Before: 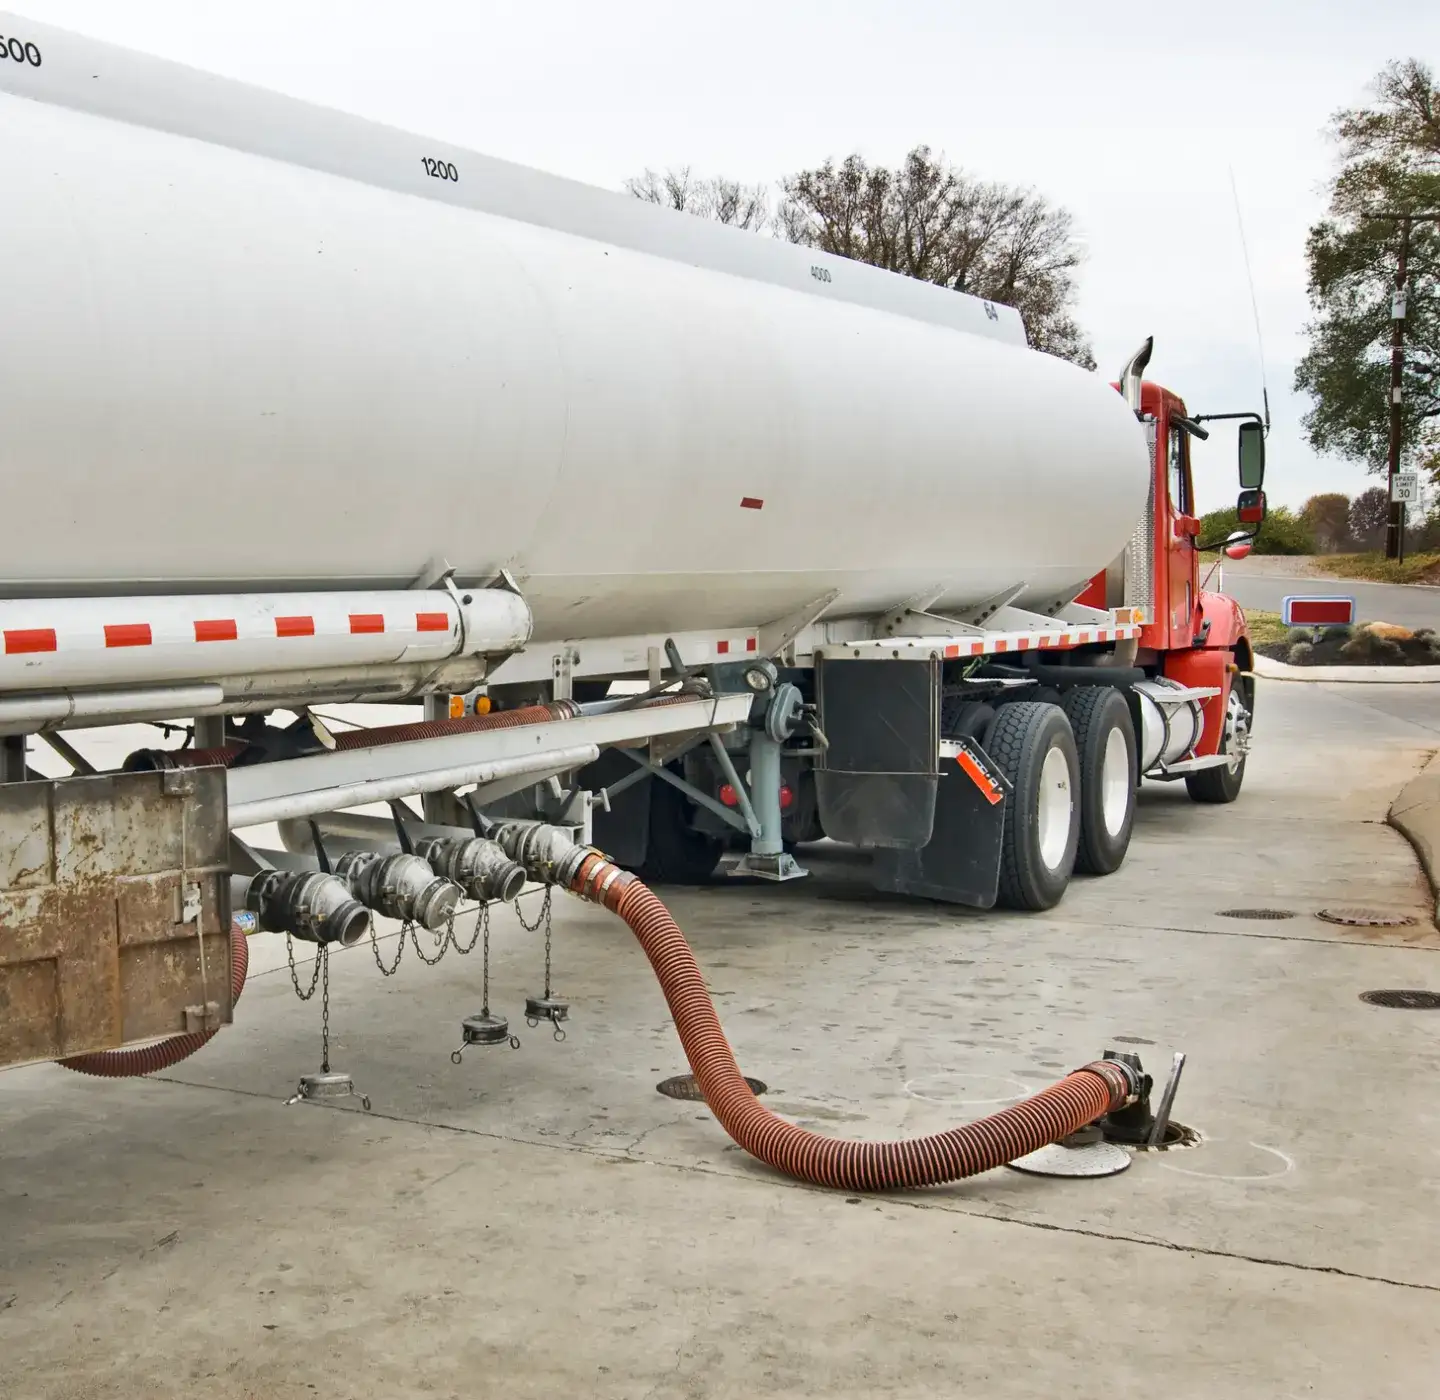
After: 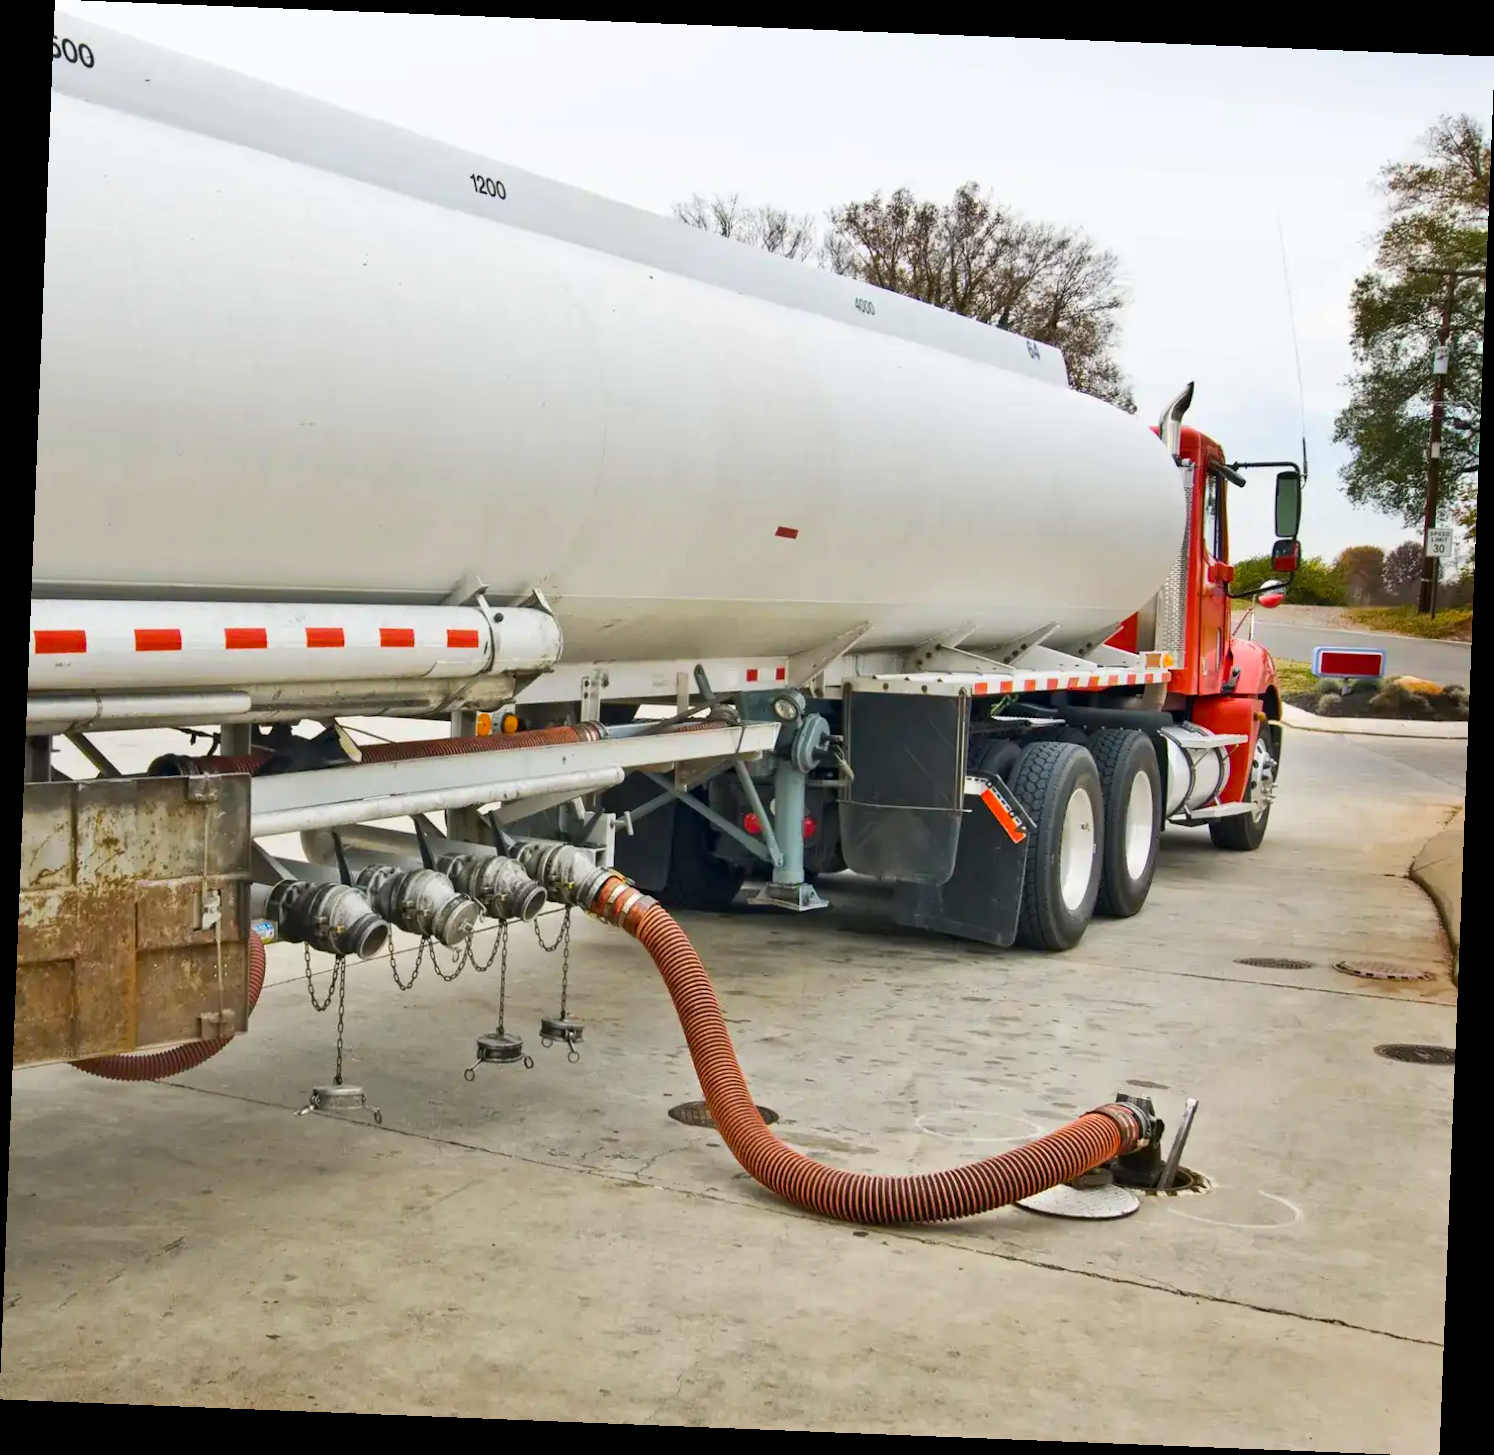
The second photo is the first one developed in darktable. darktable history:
rotate and perspective: rotation 2.27°, automatic cropping off
color balance rgb: perceptual saturation grading › global saturation 25%, global vibrance 20%
